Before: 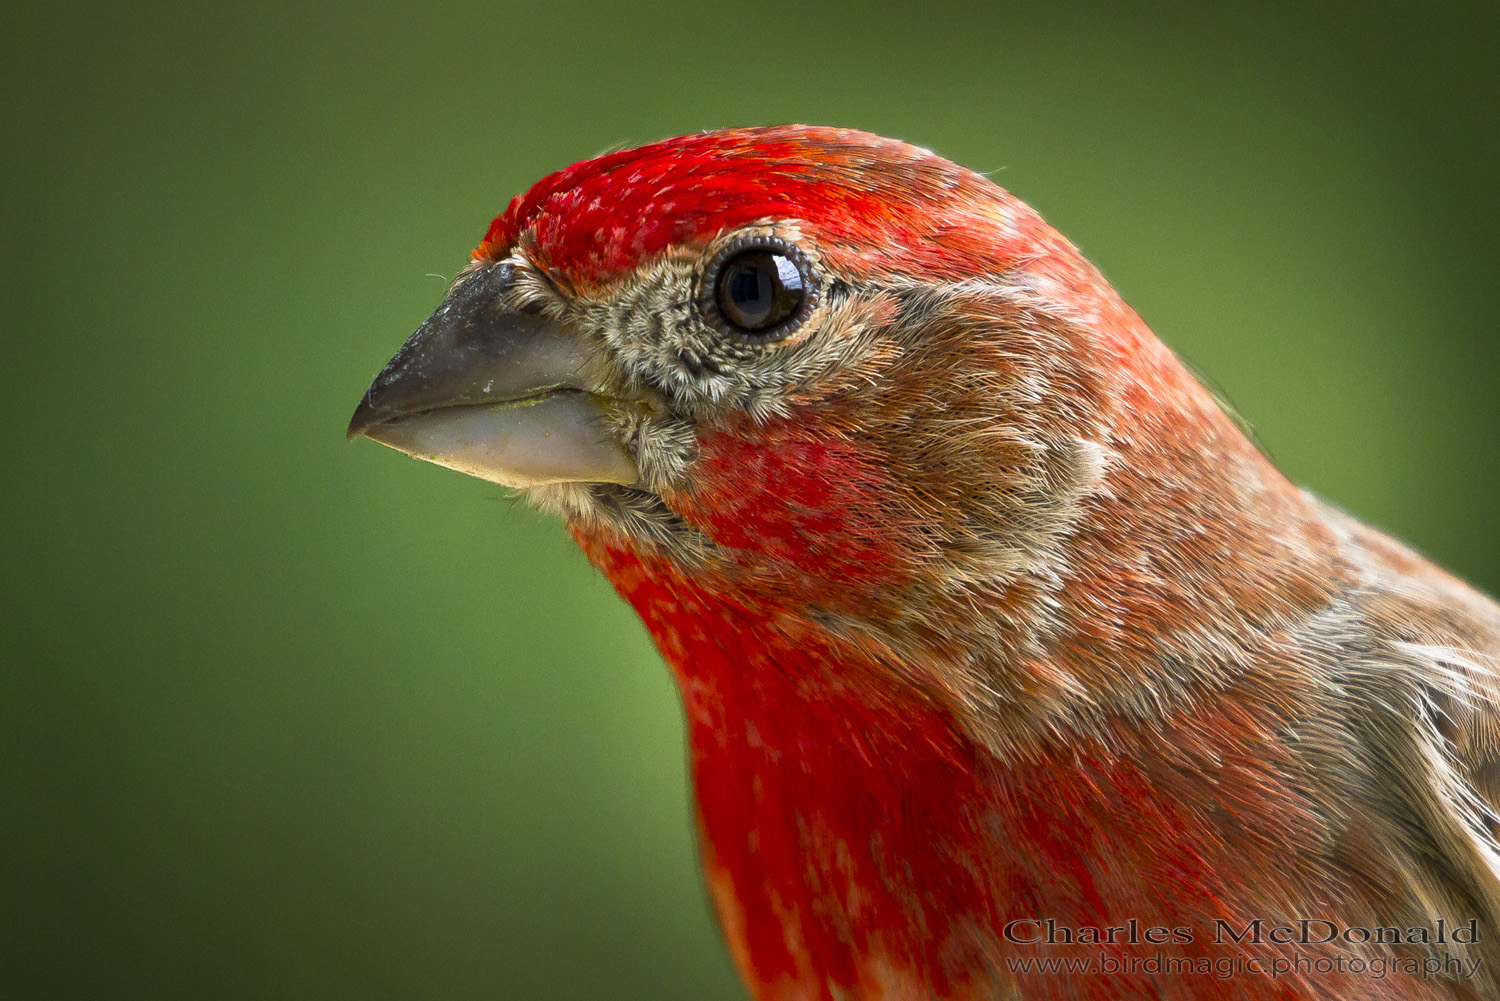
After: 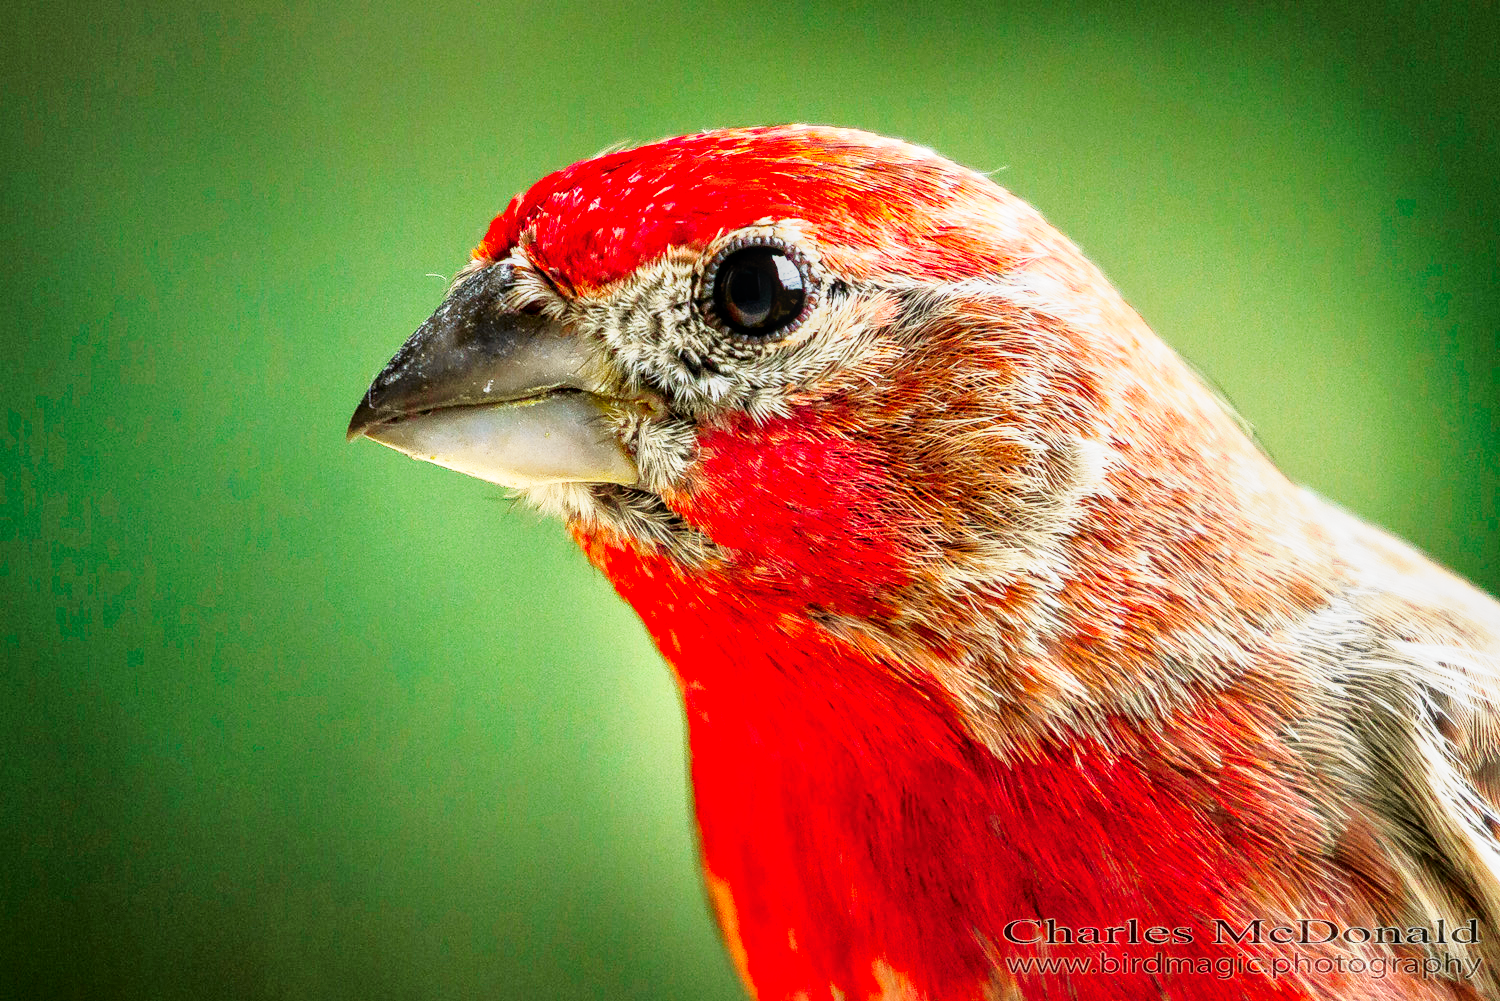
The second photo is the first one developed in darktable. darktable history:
local contrast: detail 130%
shadows and highlights: shadows 29.61, highlights -30.47, low approximation 0.01, soften with gaussian
exposure: black level correction 0.001, compensate highlight preservation false
base curve: curves: ch0 [(0, 0) (0, 0.001) (0.001, 0.001) (0.004, 0.002) (0.007, 0.004) (0.015, 0.013) (0.033, 0.045) (0.052, 0.096) (0.075, 0.17) (0.099, 0.241) (0.163, 0.42) (0.219, 0.55) (0.259, 0.616) (0.327, 0.722) (0.365, 0.765) (0.522, 0.873) (0.547, 0.881) (0.689, 0.919) (0.826, 0.952) (1, 1)], preserve colors none
tone curve: curves: ch0 [(0, 0) (0.058, 0.037) (0.214, 0.183) (0.304, 0.288) (0.561, 0.554) (0.687, 0.677) (0.768, 0.768) (0.858, 0.861) (0.987, 0.945)]; ch1 [(0, 0) (0.172, 0.123) (0.312, 0.296) (0.432, 0.448) (0.471, 0.469) (0.502, 0.5) (0.521, 0.505) (0.565, 0.569) (0.663, 0.663) (0.703, 0.721) (0.857, 0.917) (1, 1)]; ch2 [(0, 0) (0.411, 0.424) (0.485, 0.497) (0.502, 0.5) (0.517, 0.511) (0.556, 0.551) (0.626, 0.594) (0.709, 0.661) (1, 1)], color space Lab, independent channels, preserve colors none
